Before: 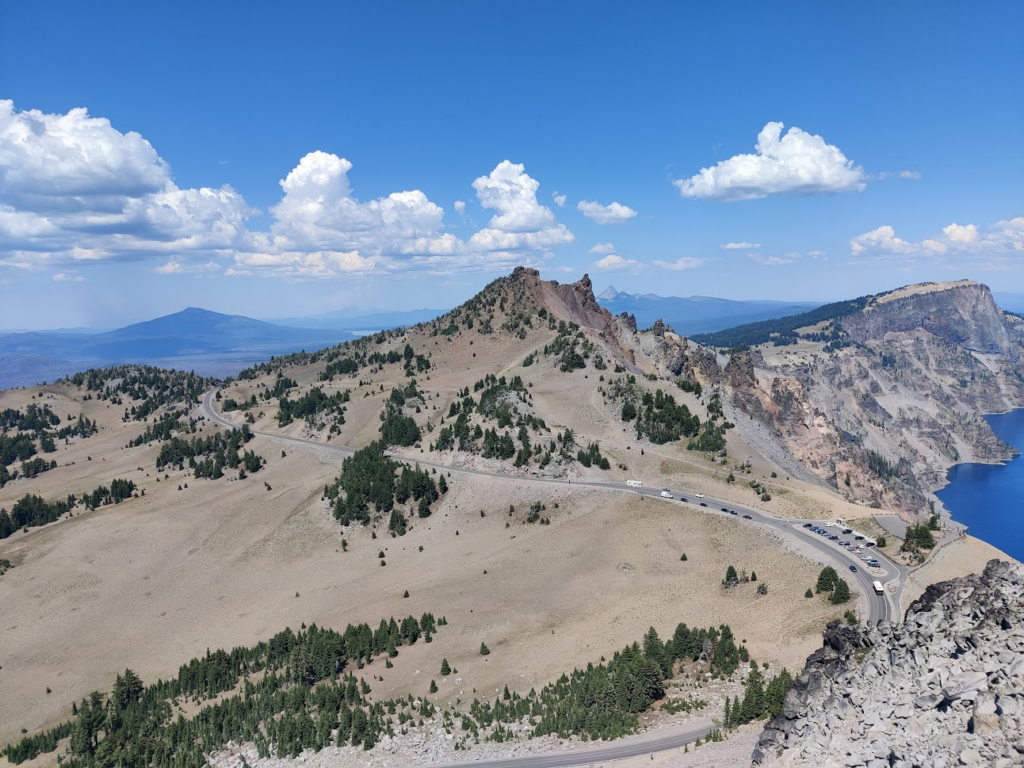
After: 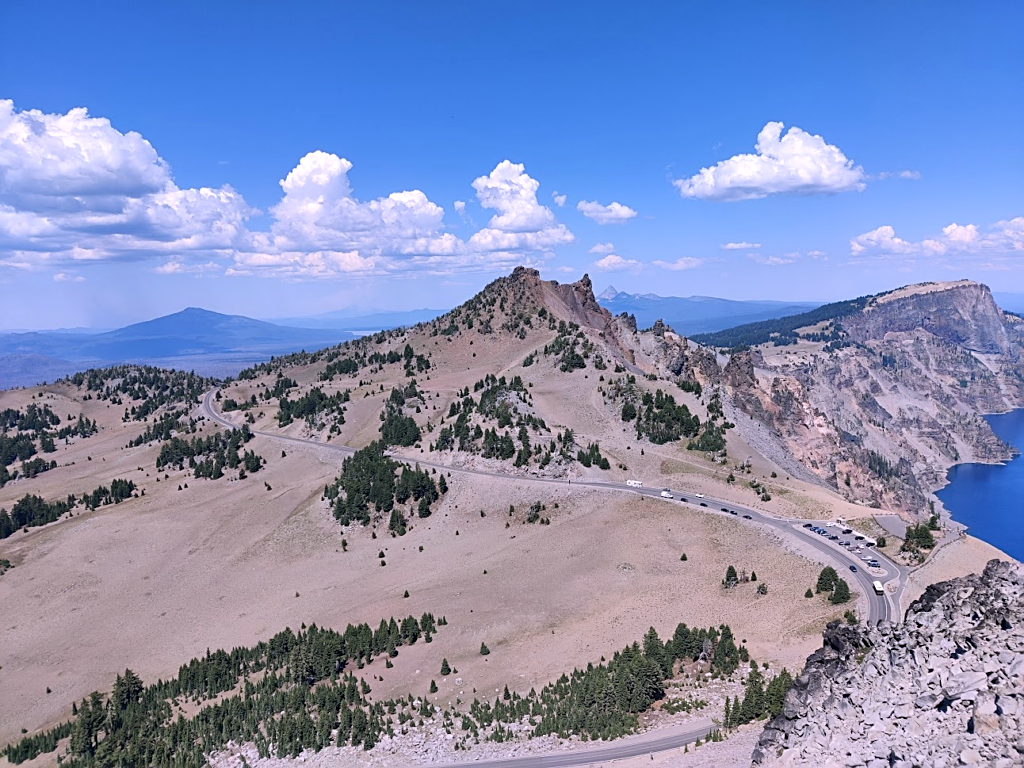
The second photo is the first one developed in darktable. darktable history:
sharpen: on, module defaults
white balance: red 1.066, blue 1.119
